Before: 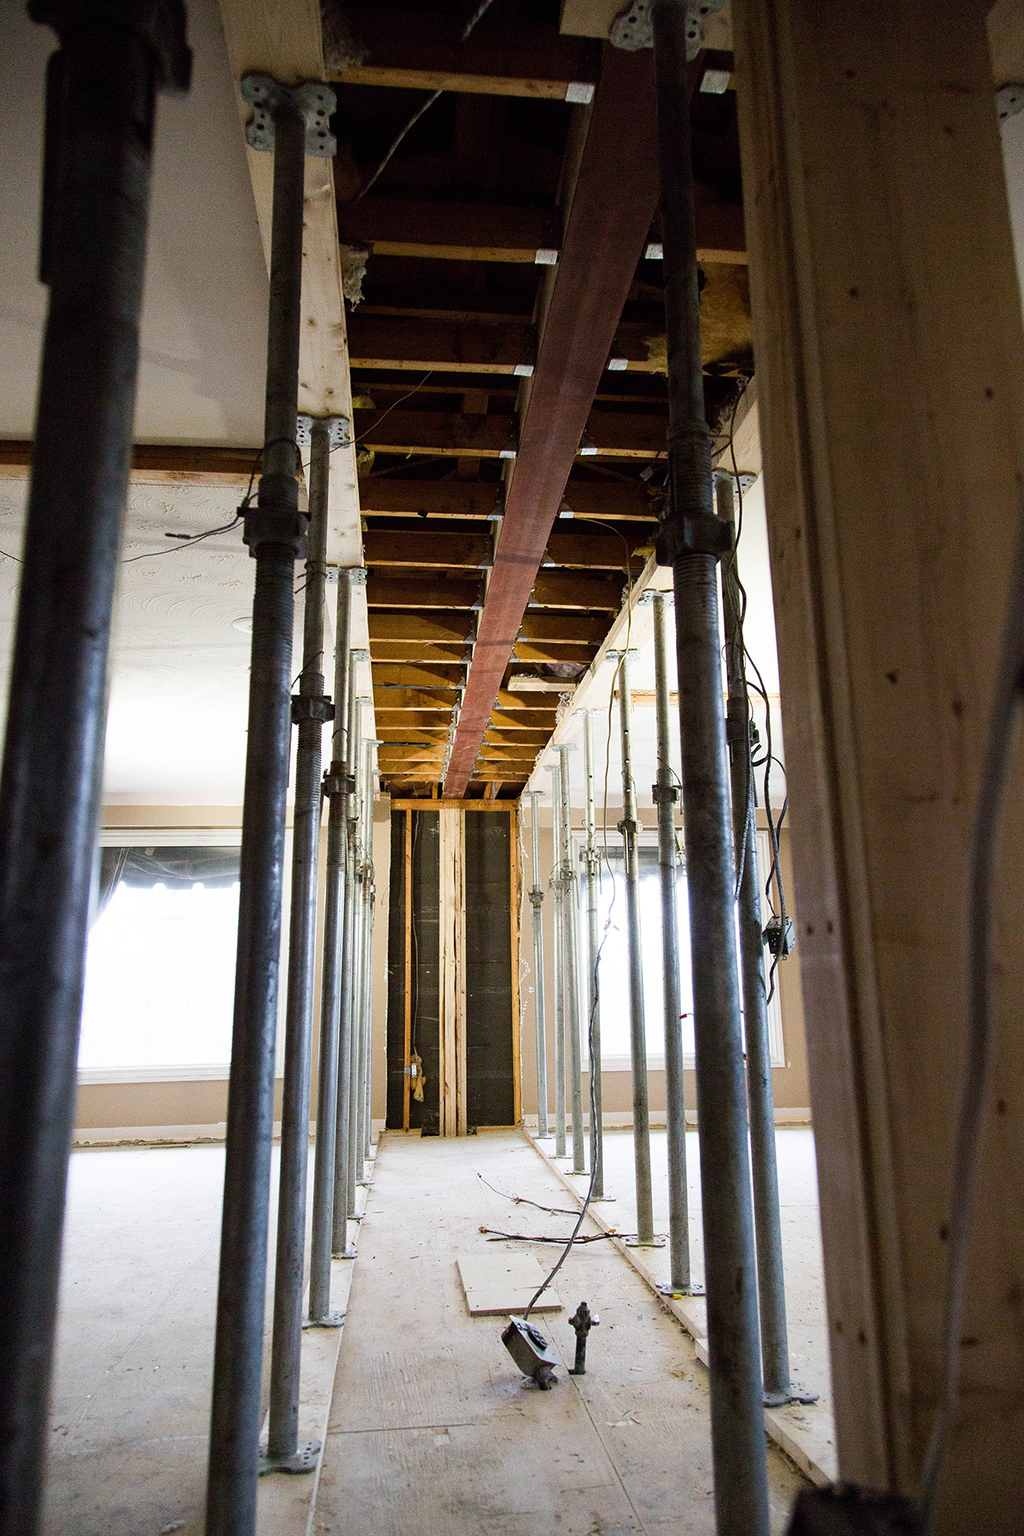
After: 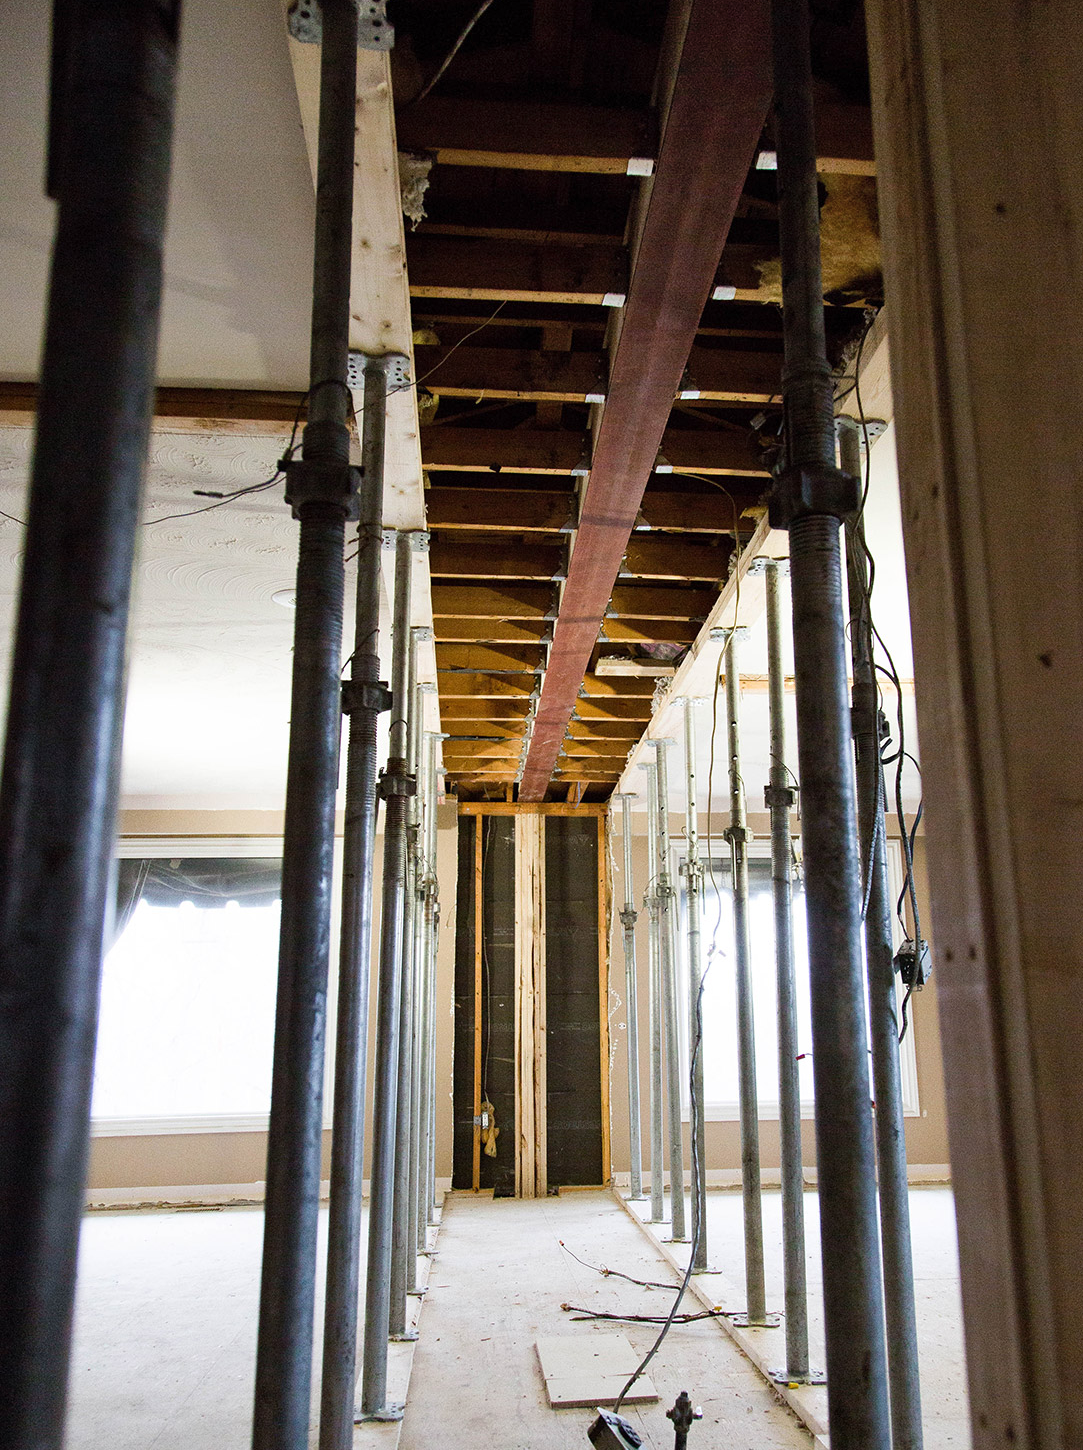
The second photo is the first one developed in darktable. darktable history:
crop: top 7.49%, right 9.717%, bottom 11.943%
tone equalizer: on, module defaults
shadows and highlights: shadows 37.27, highlights -28.18, soften with gaussian
